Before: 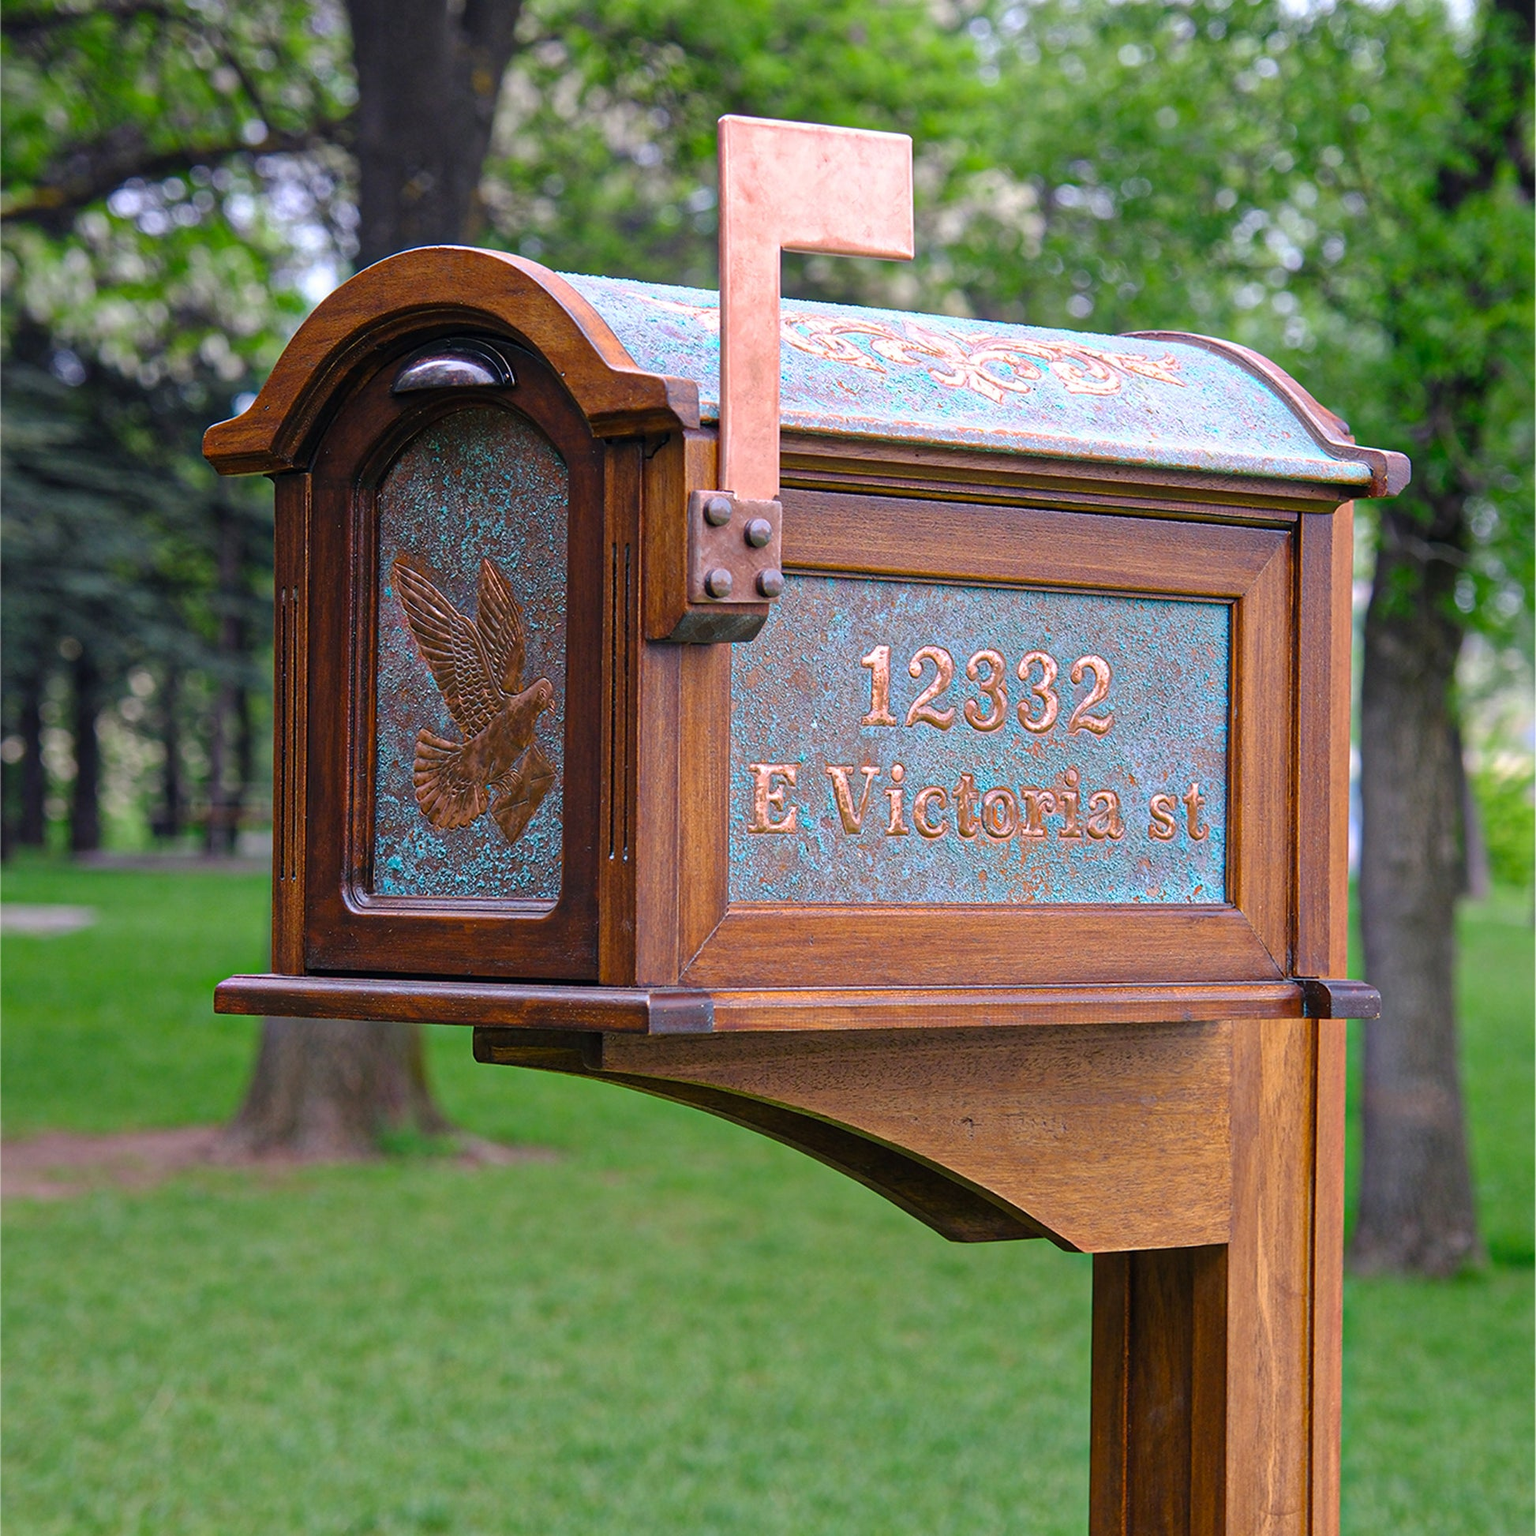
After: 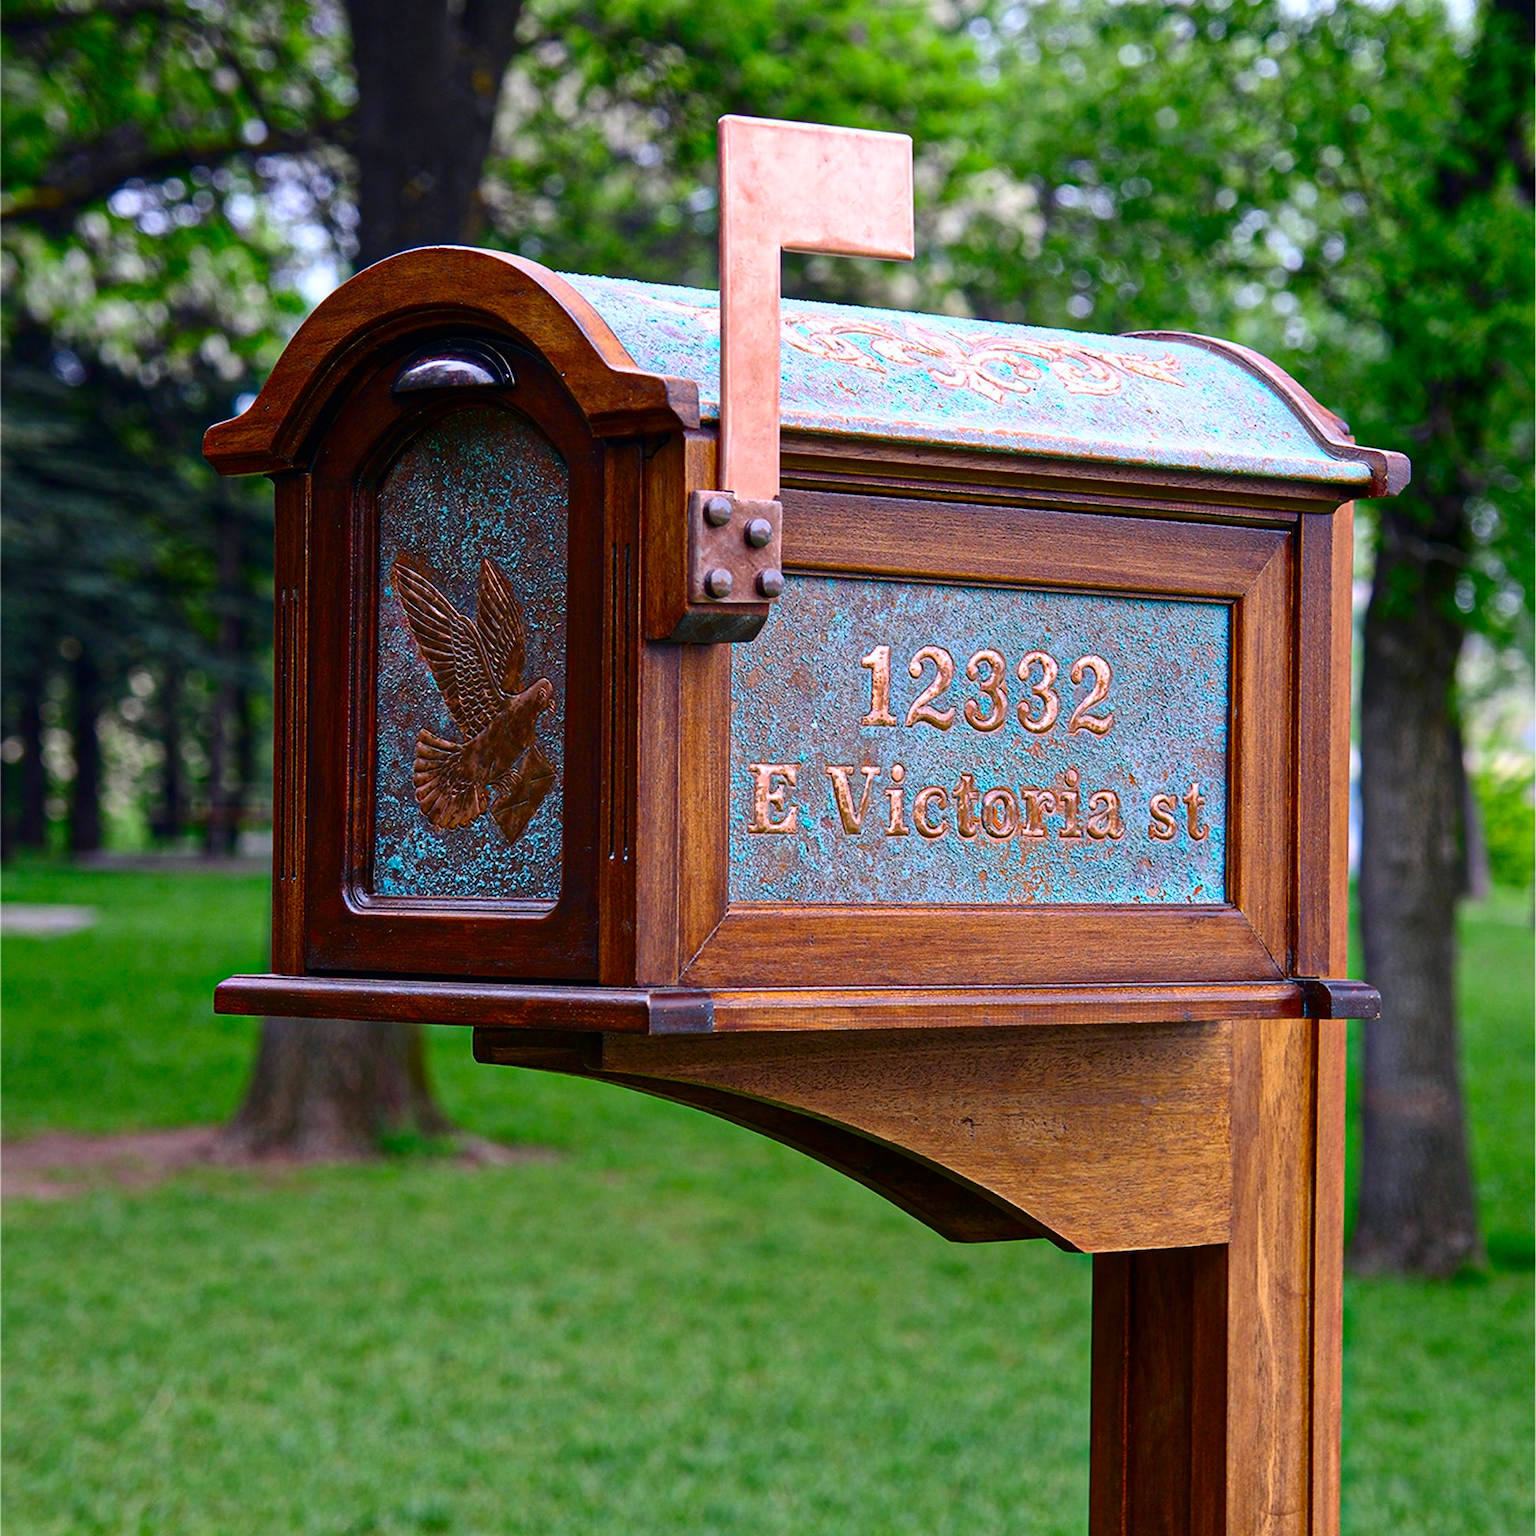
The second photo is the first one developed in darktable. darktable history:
contrast brightness saturation: contrast 0.21, brightness -0.11, saturation 0.21
white balance: red 0.982, blue 1.018
